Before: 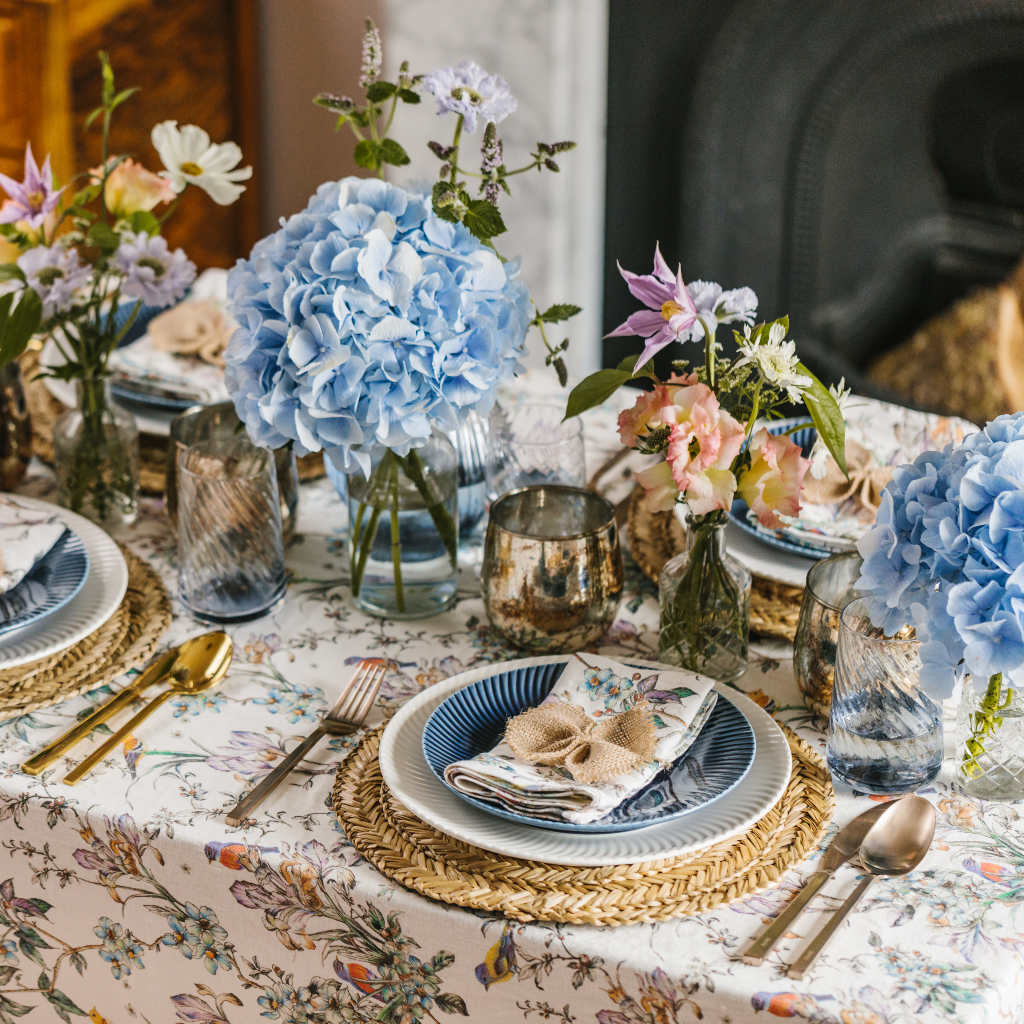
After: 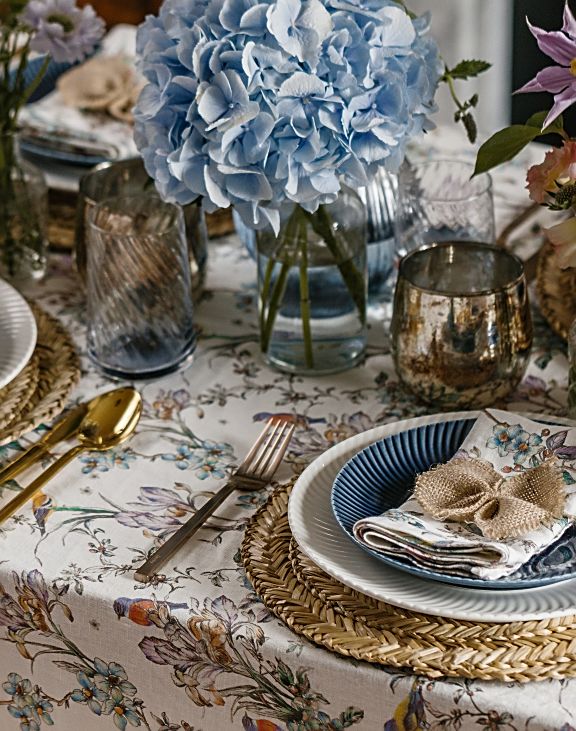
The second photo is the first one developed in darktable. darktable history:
crop: left 8.966%, top 23.852%, right 34.699%, bottom 4.703%
rgb curve: curves: ch0 [(0, 0) (0.415, 0.237) (1, 1)]
sharpen: on, module defaults
